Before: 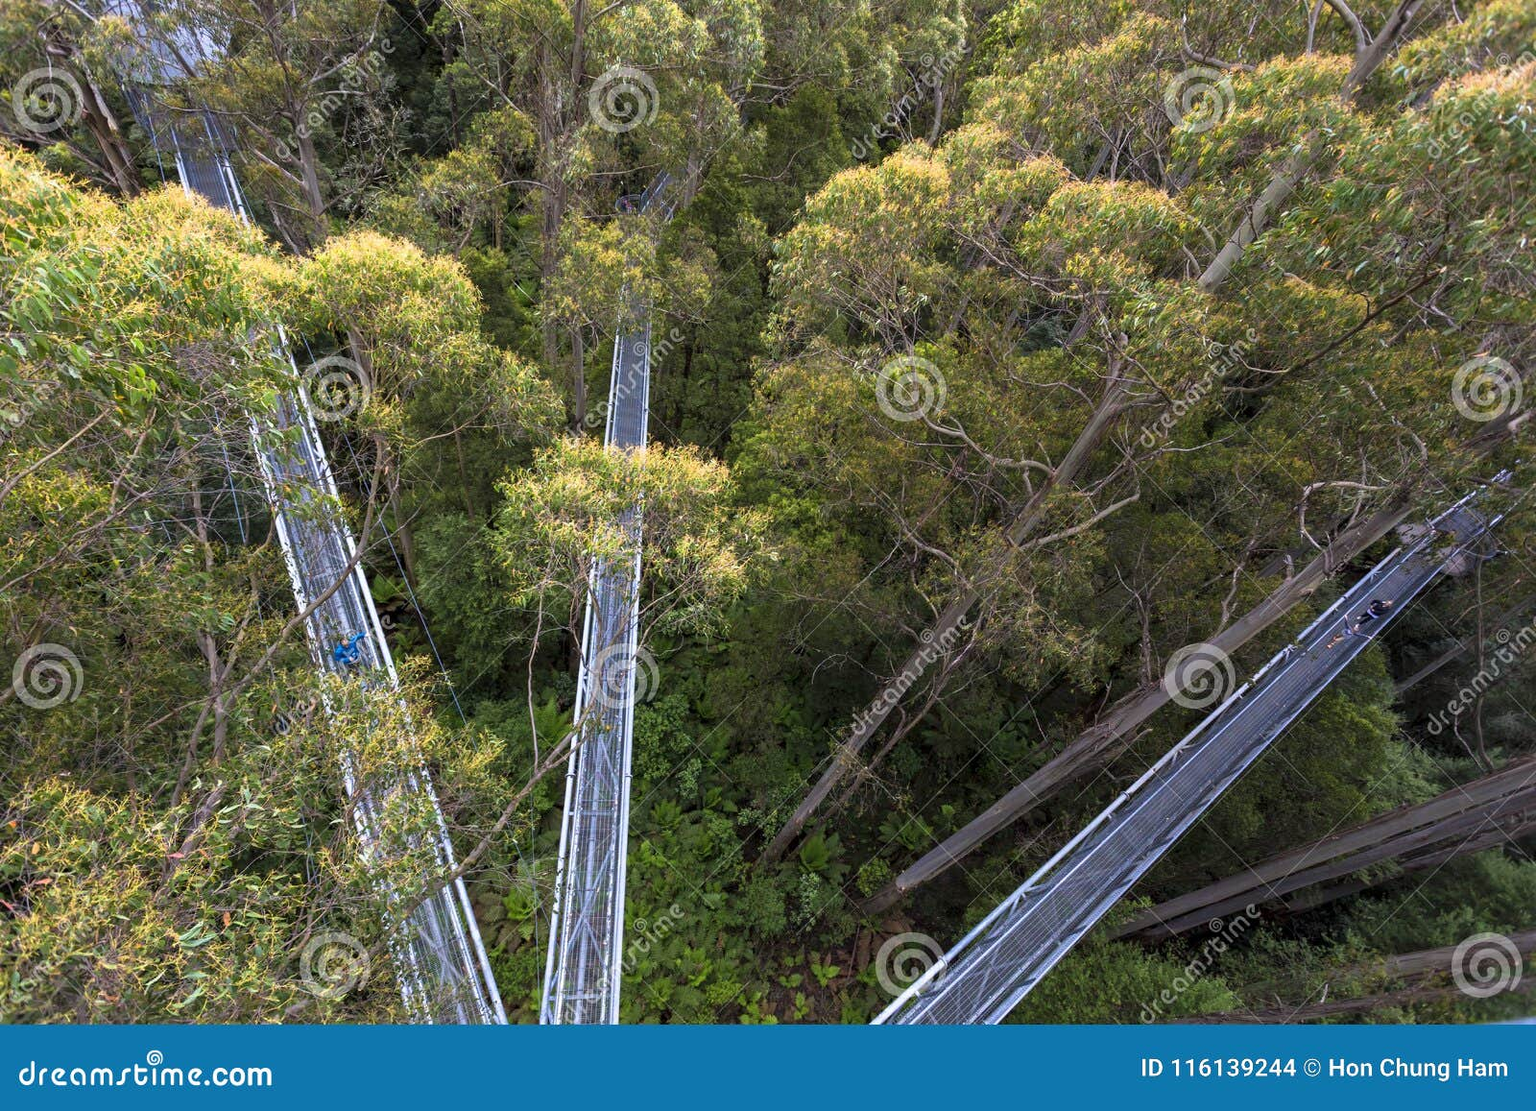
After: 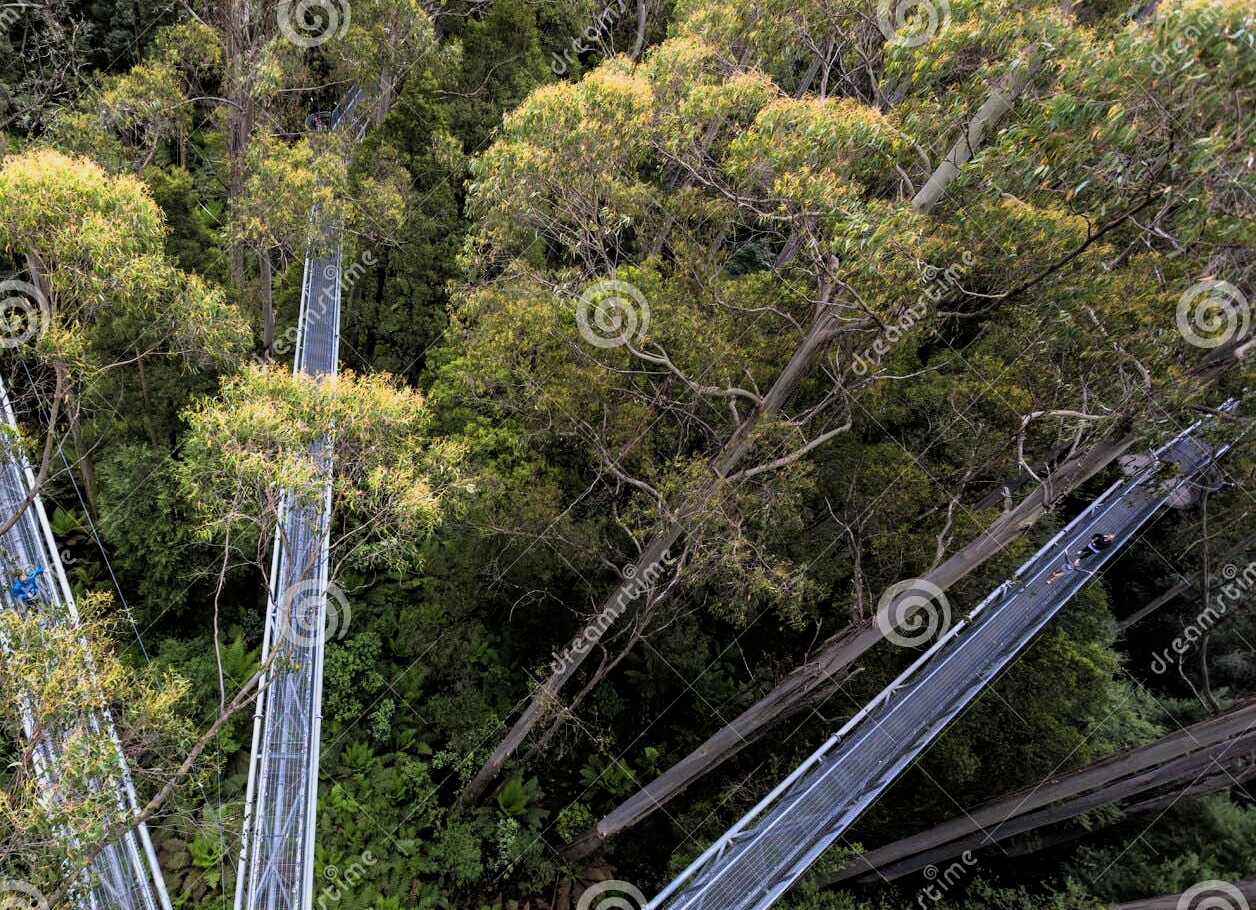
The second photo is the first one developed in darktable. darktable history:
crop and rotate: left 21.01%, top 7.874%, right 0.486%, bottom 13.446%
exposure: black level correction 0.001, exposure 0.139 EV, compensate highlight preservation false
filmic rgb: black relative exposure -11.76 EV, white relative exposure 5.4 EV, hardness 4.49, latitude 49.32%, contrast 1.142
